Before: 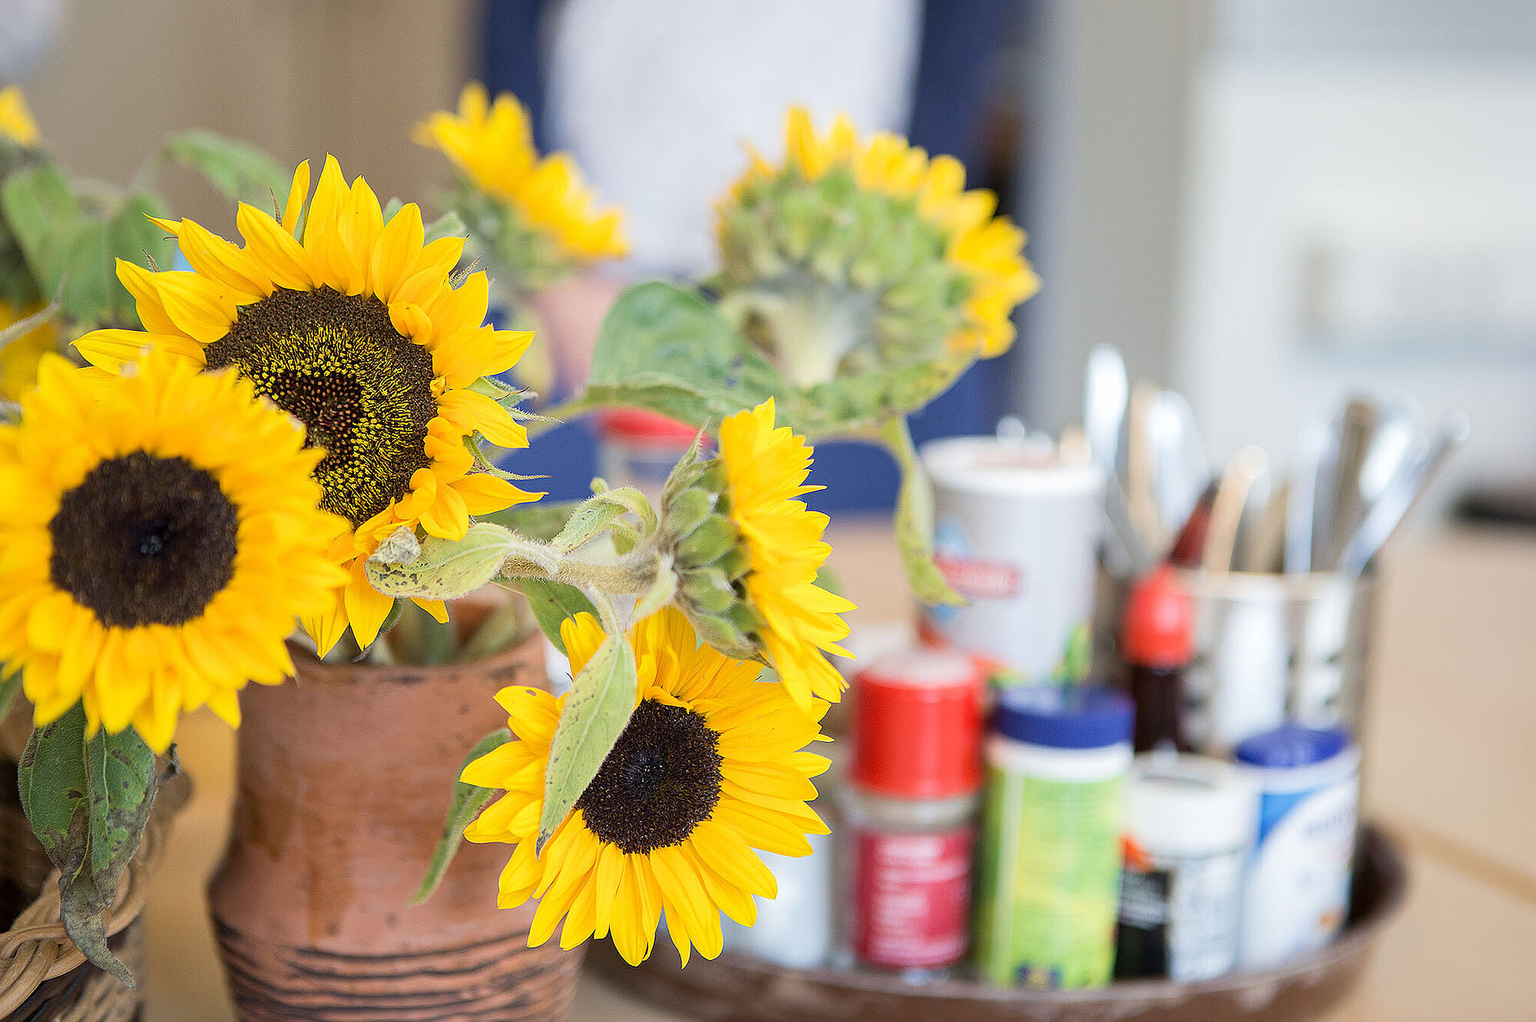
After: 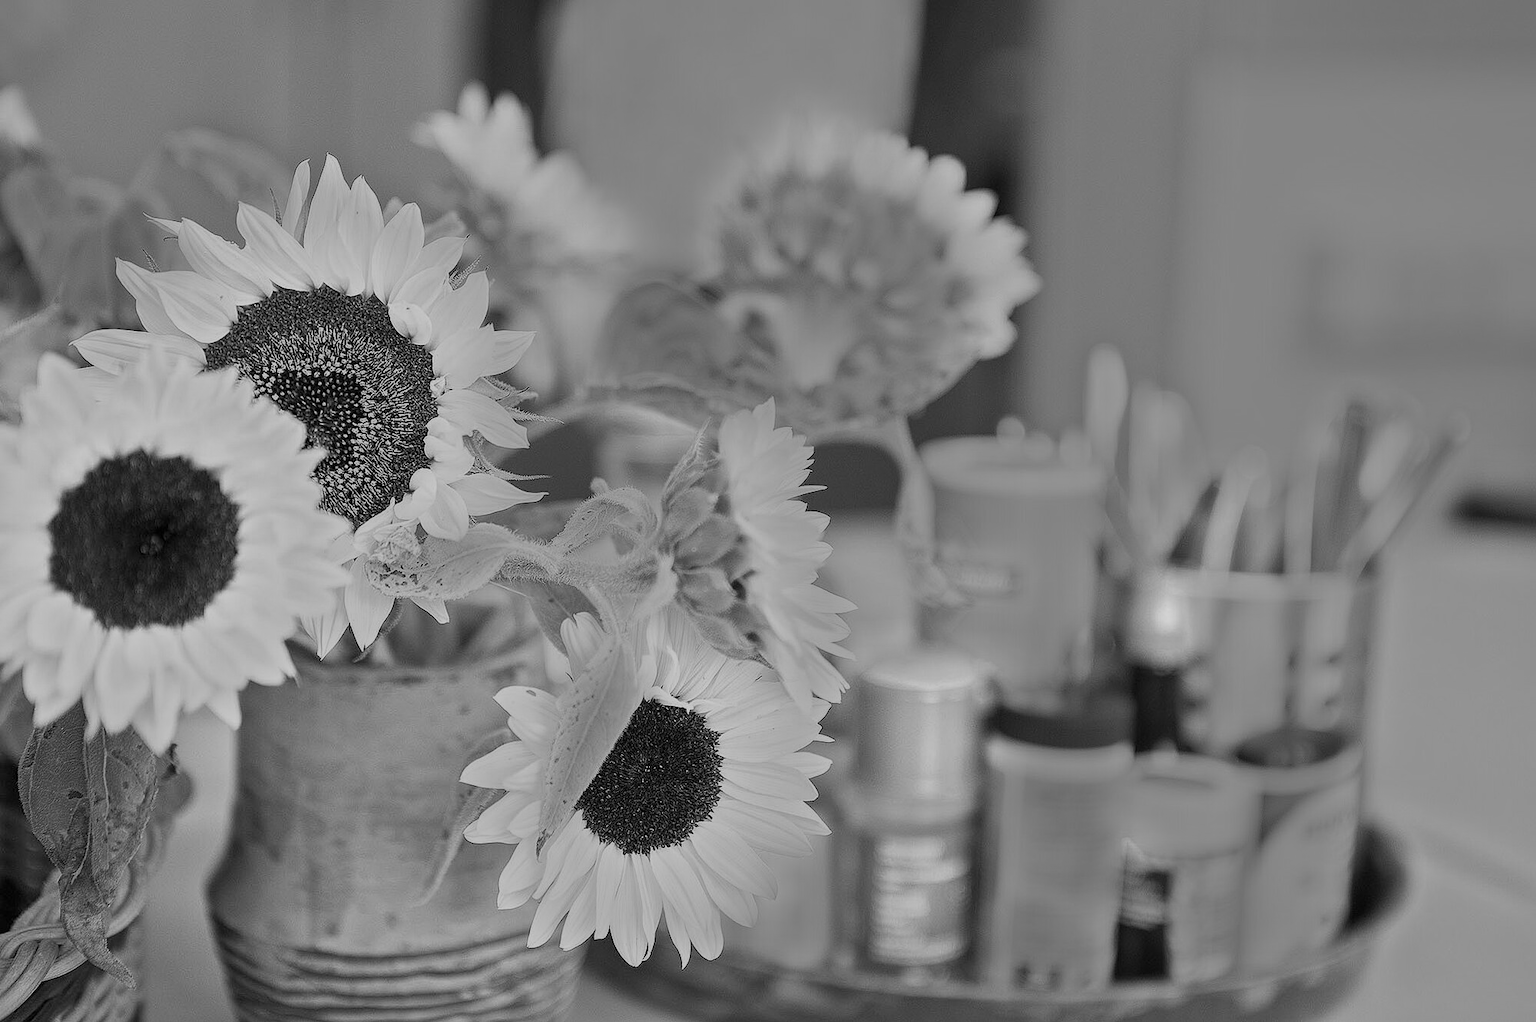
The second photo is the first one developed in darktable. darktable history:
exposure: black level correction 0, exposure 0.5 EV, compensate exposure bias true, compensate highlight preservation false
color balance rgb: shadows lift › luminance 0.49%, shadows lift › chroma 6.83%, shadows lift › hue 300.29°, power › hue 208.98°, highlights gain › luminance 20.24%, highlights gain › chroma 13.17%, highlights gain › hue 173.85°, perceptual saturation grading › global saturation 18.05%
monochrome: a 79.32, b 81.83, size 1.1
